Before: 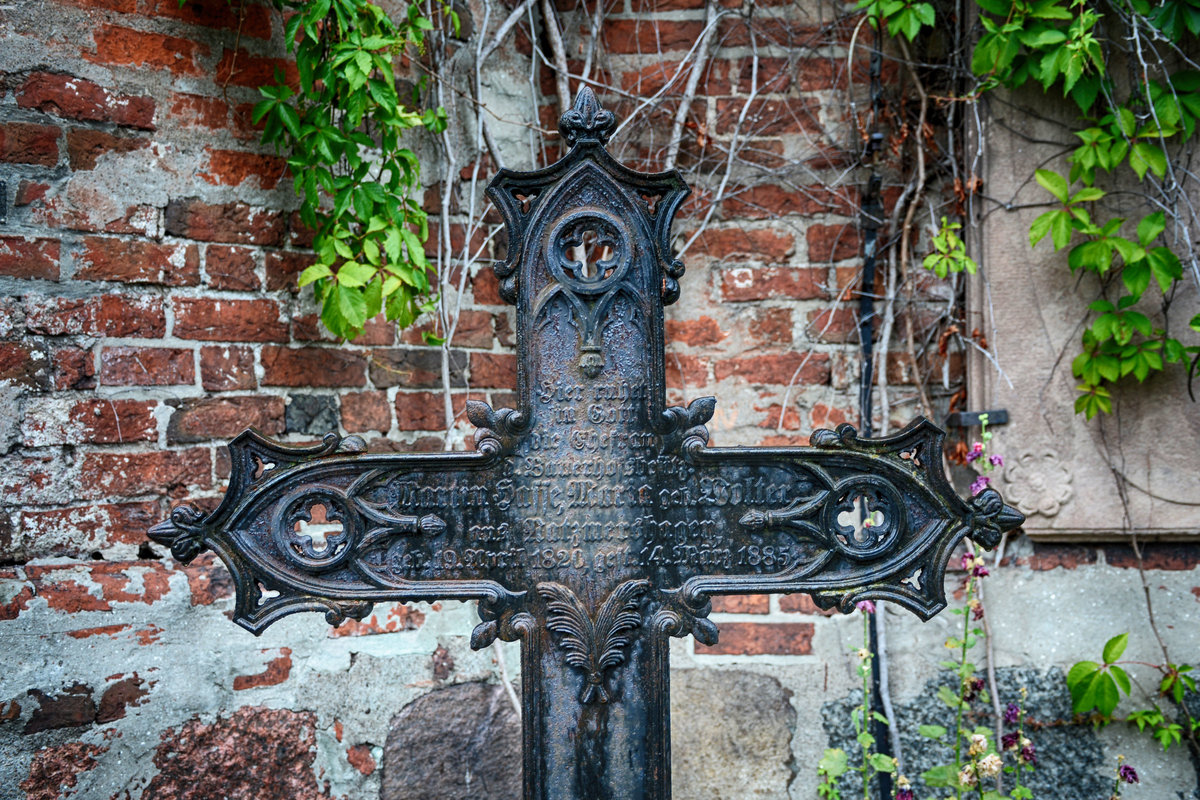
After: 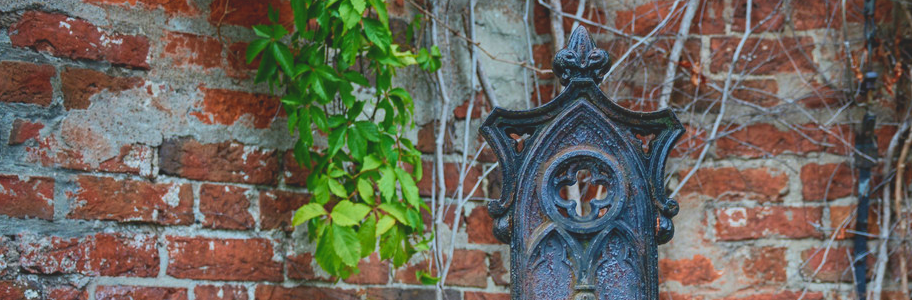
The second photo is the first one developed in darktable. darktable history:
crop: left 0.514%, top 7.629%, right 23.427%, bottom 54.82%
contrast brightness saturation: contrast -0.274
velvia: on, module defaults
